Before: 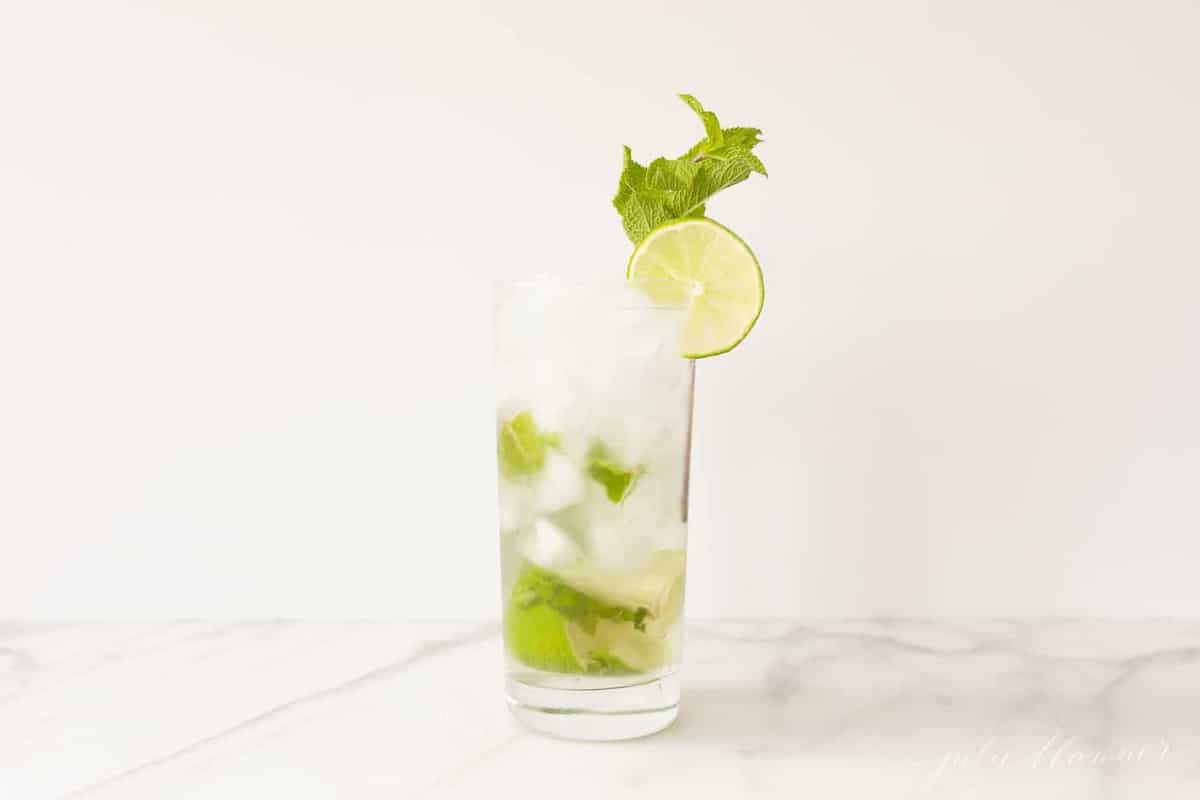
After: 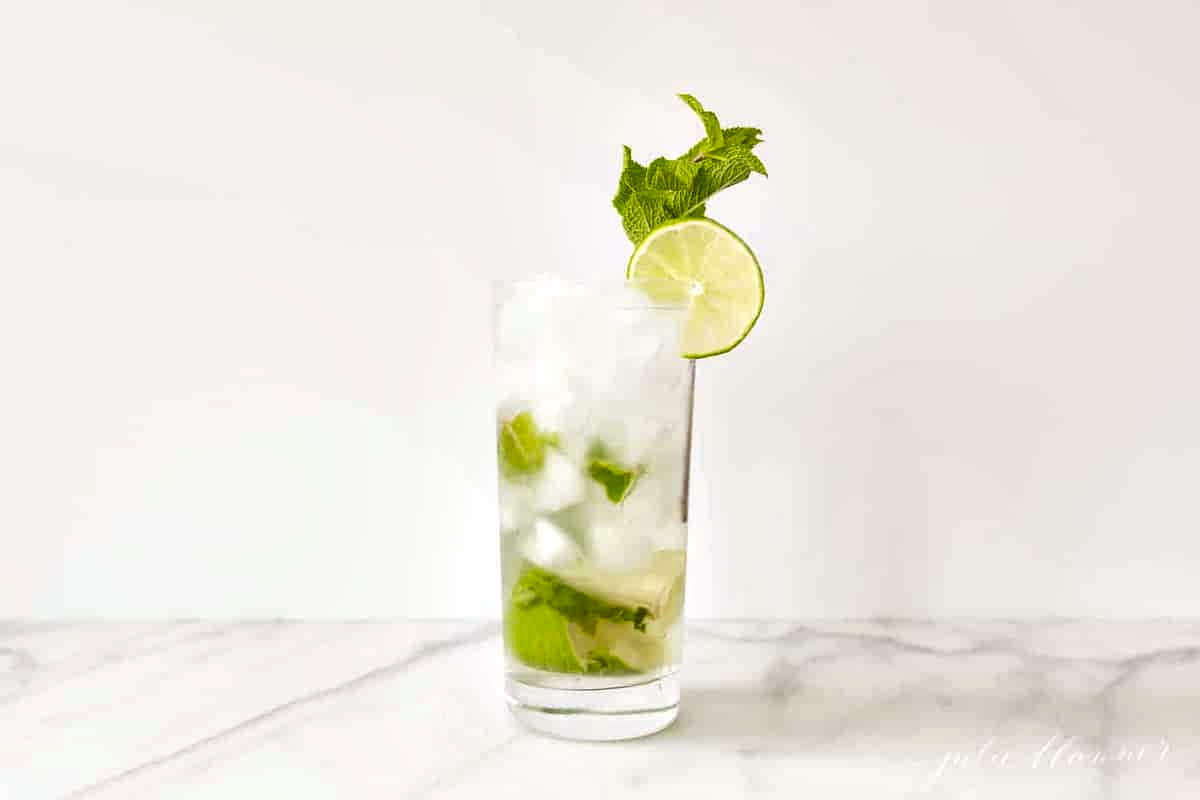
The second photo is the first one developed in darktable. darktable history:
local contrast: on, module defaults
contrast equalizer: y [[0.6 ×6], [0.55 ×6], [0 ×6], [0 ×6], [0 ×6]]
